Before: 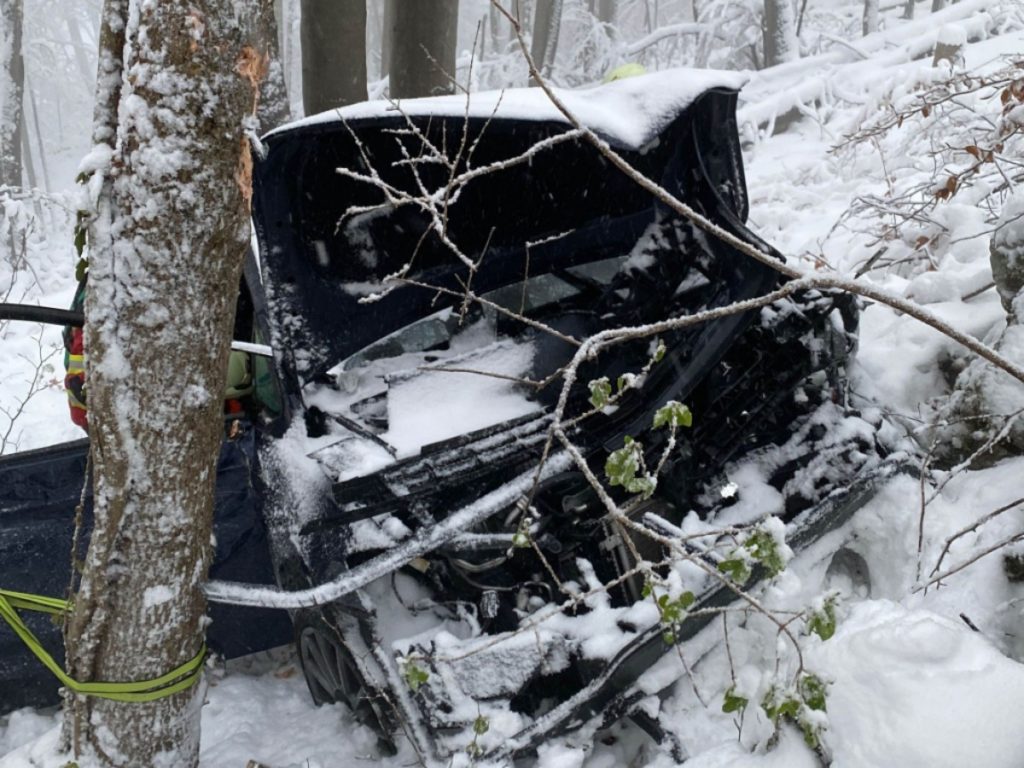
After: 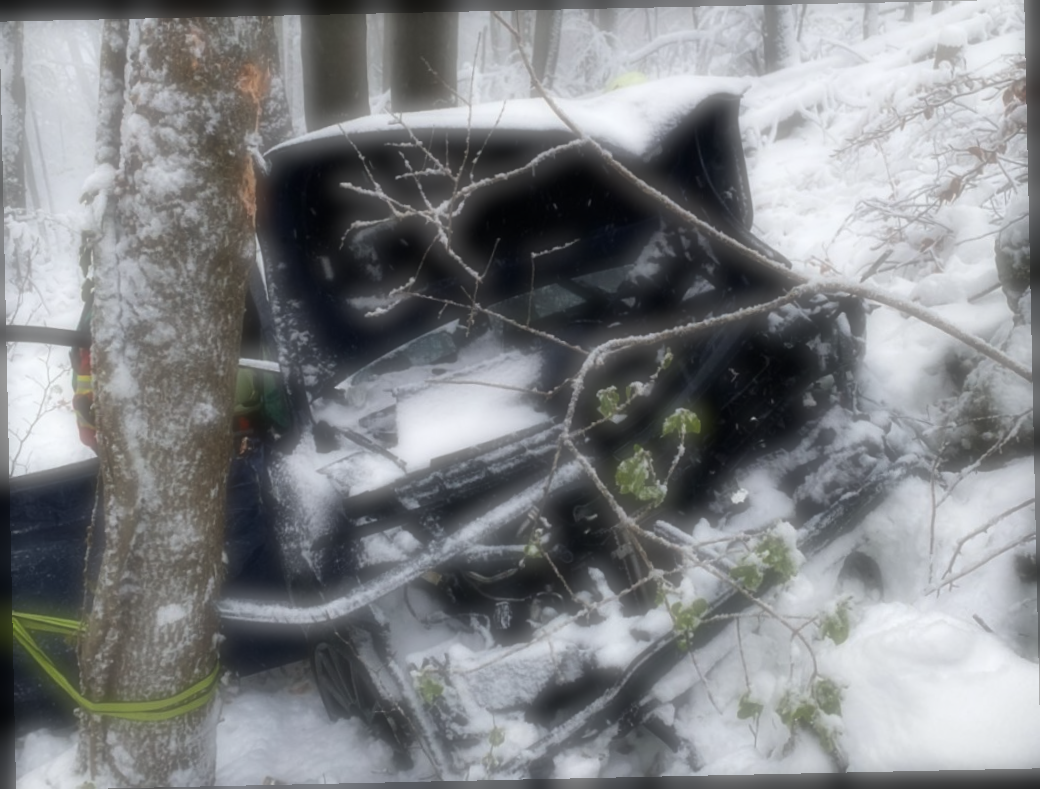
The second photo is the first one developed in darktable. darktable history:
soften: on, module defaults
rotate and perspective: rotation -1.24°, automatic cropping off
